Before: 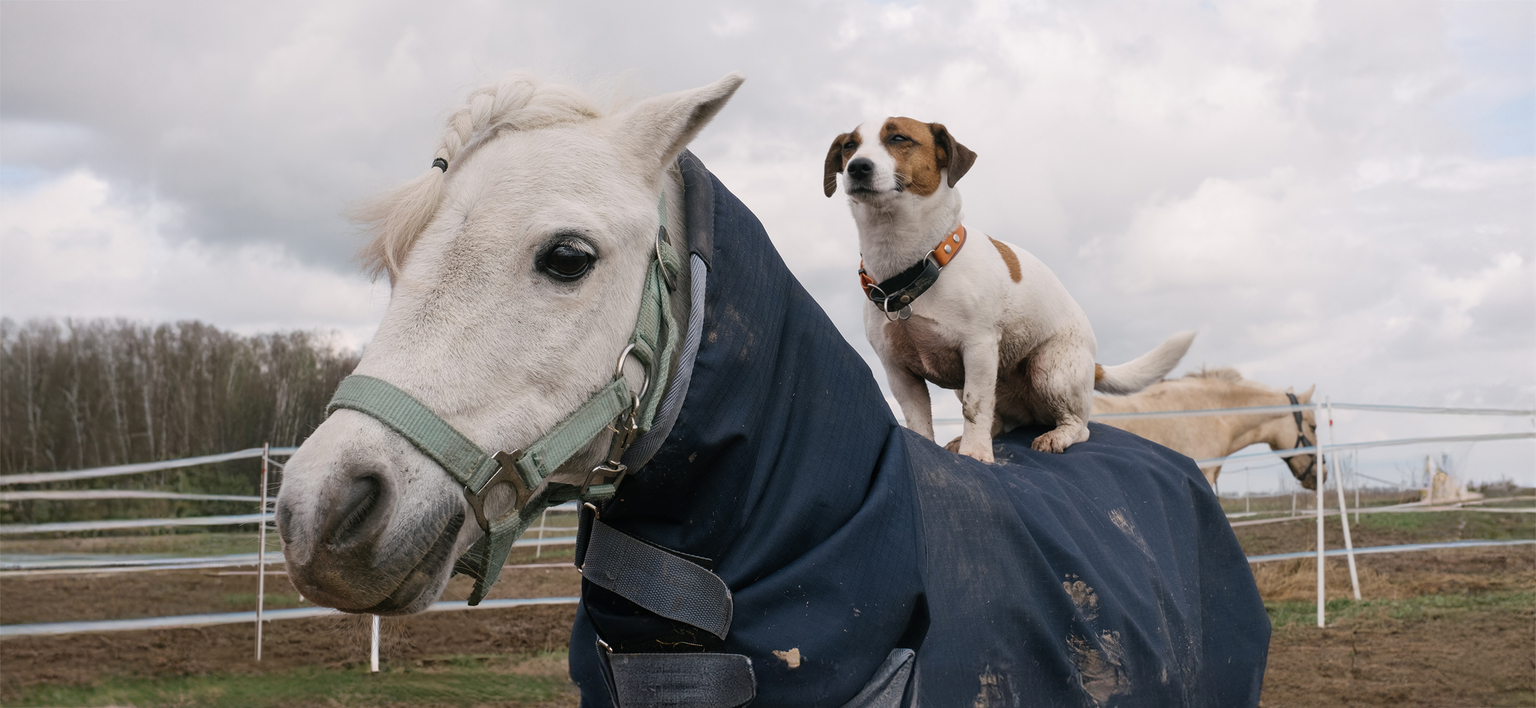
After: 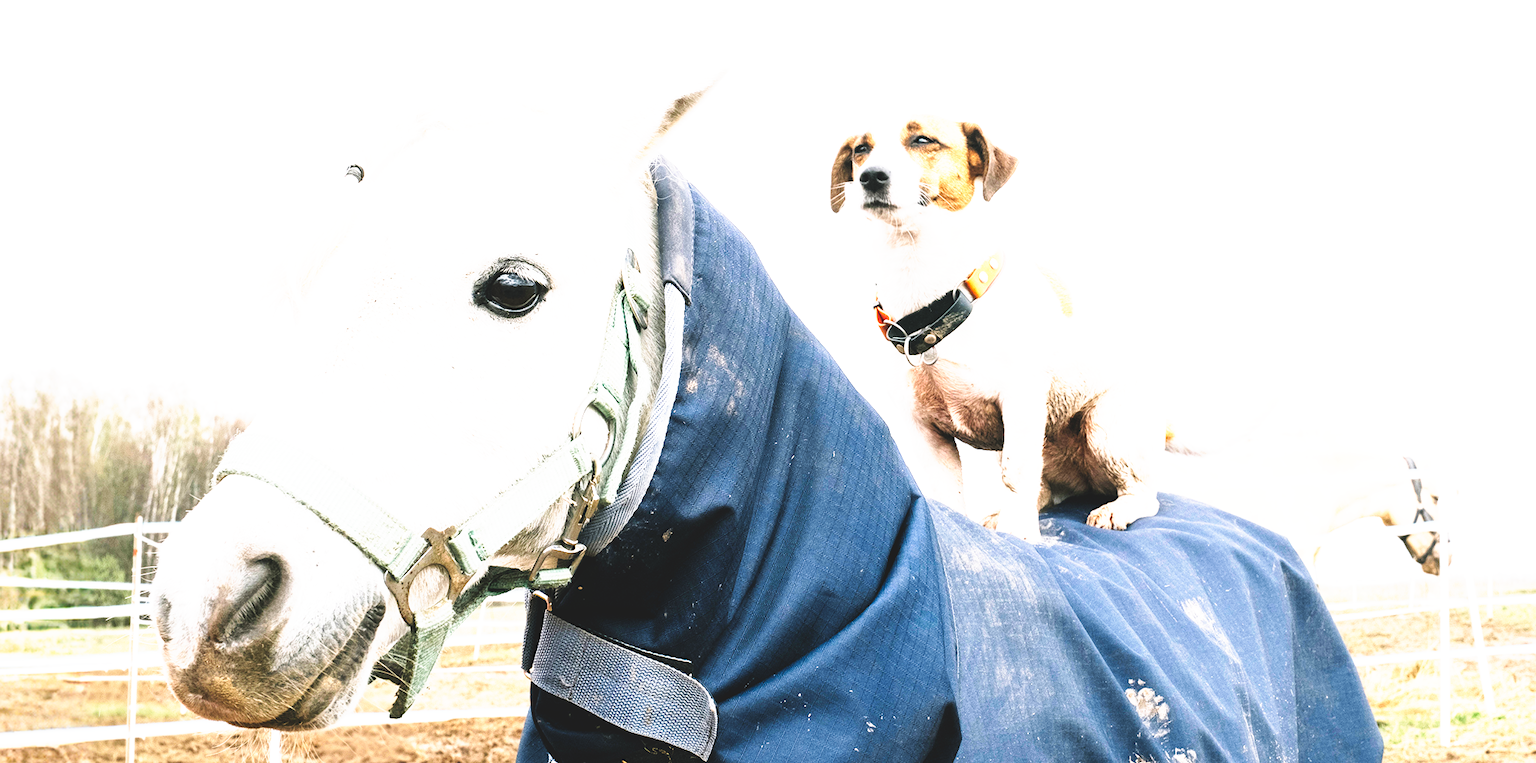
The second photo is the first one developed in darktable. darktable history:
crop: left 10.025%, top 3.62%, right 9.155%, bottom 9.225%
exposure: black level correction 0, exposure 1.479 EV, compensate highlight preservation false
base curve: curves: ch0 [(0, 0) (0.028, 0.03) (0.121, 0.232) (0.46, 0.748) (0.859, 0.968) (1, 1)], preserve colors none
tone curve: curves: ch0 [(0, 0) (0.003, 0.116) (0.011, 0.116) (0.025, 0.113) (0.044, 0.114) (0.069, 0.118) (0.1, 0.137) (0.136, 0.171) (0.177, 0.213) (0.224, 0.259) (0.277, 0.316) (0.335, 0.381) (0.399, 0.458) (0.468, 0.548) (0.543, 0.654) (0.623, 0.775) (0.709, 0.895) (0.801, 0.972) (0.898, 0.991) (1, 1)], preserve colors none
